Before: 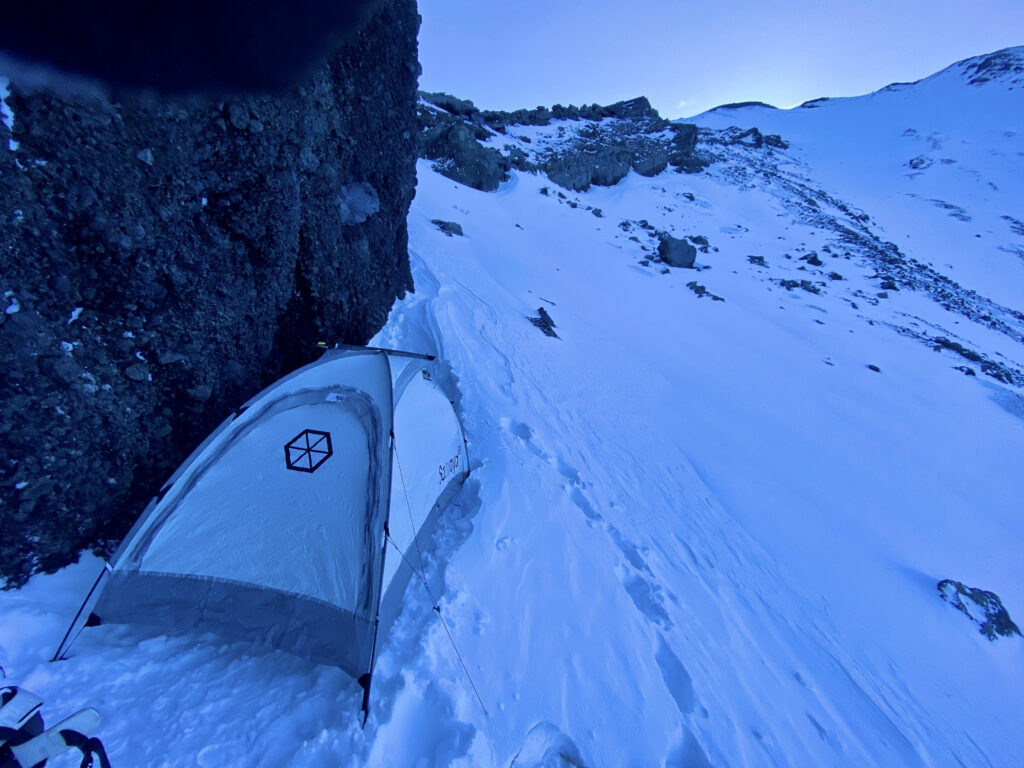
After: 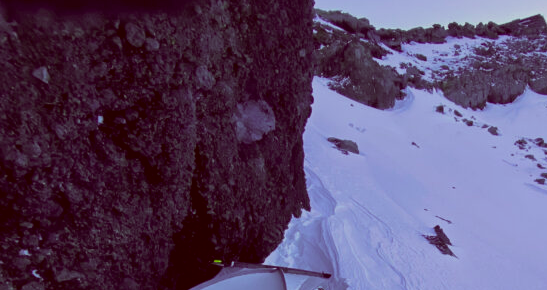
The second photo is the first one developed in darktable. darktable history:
color correction: highlights a* 1.11, highlights b* 23.69, shadows a* 15.94, shadows b* 24.31
crop: left 10.207%, top 10.721%, right 36.287%, bottom 51.513%
